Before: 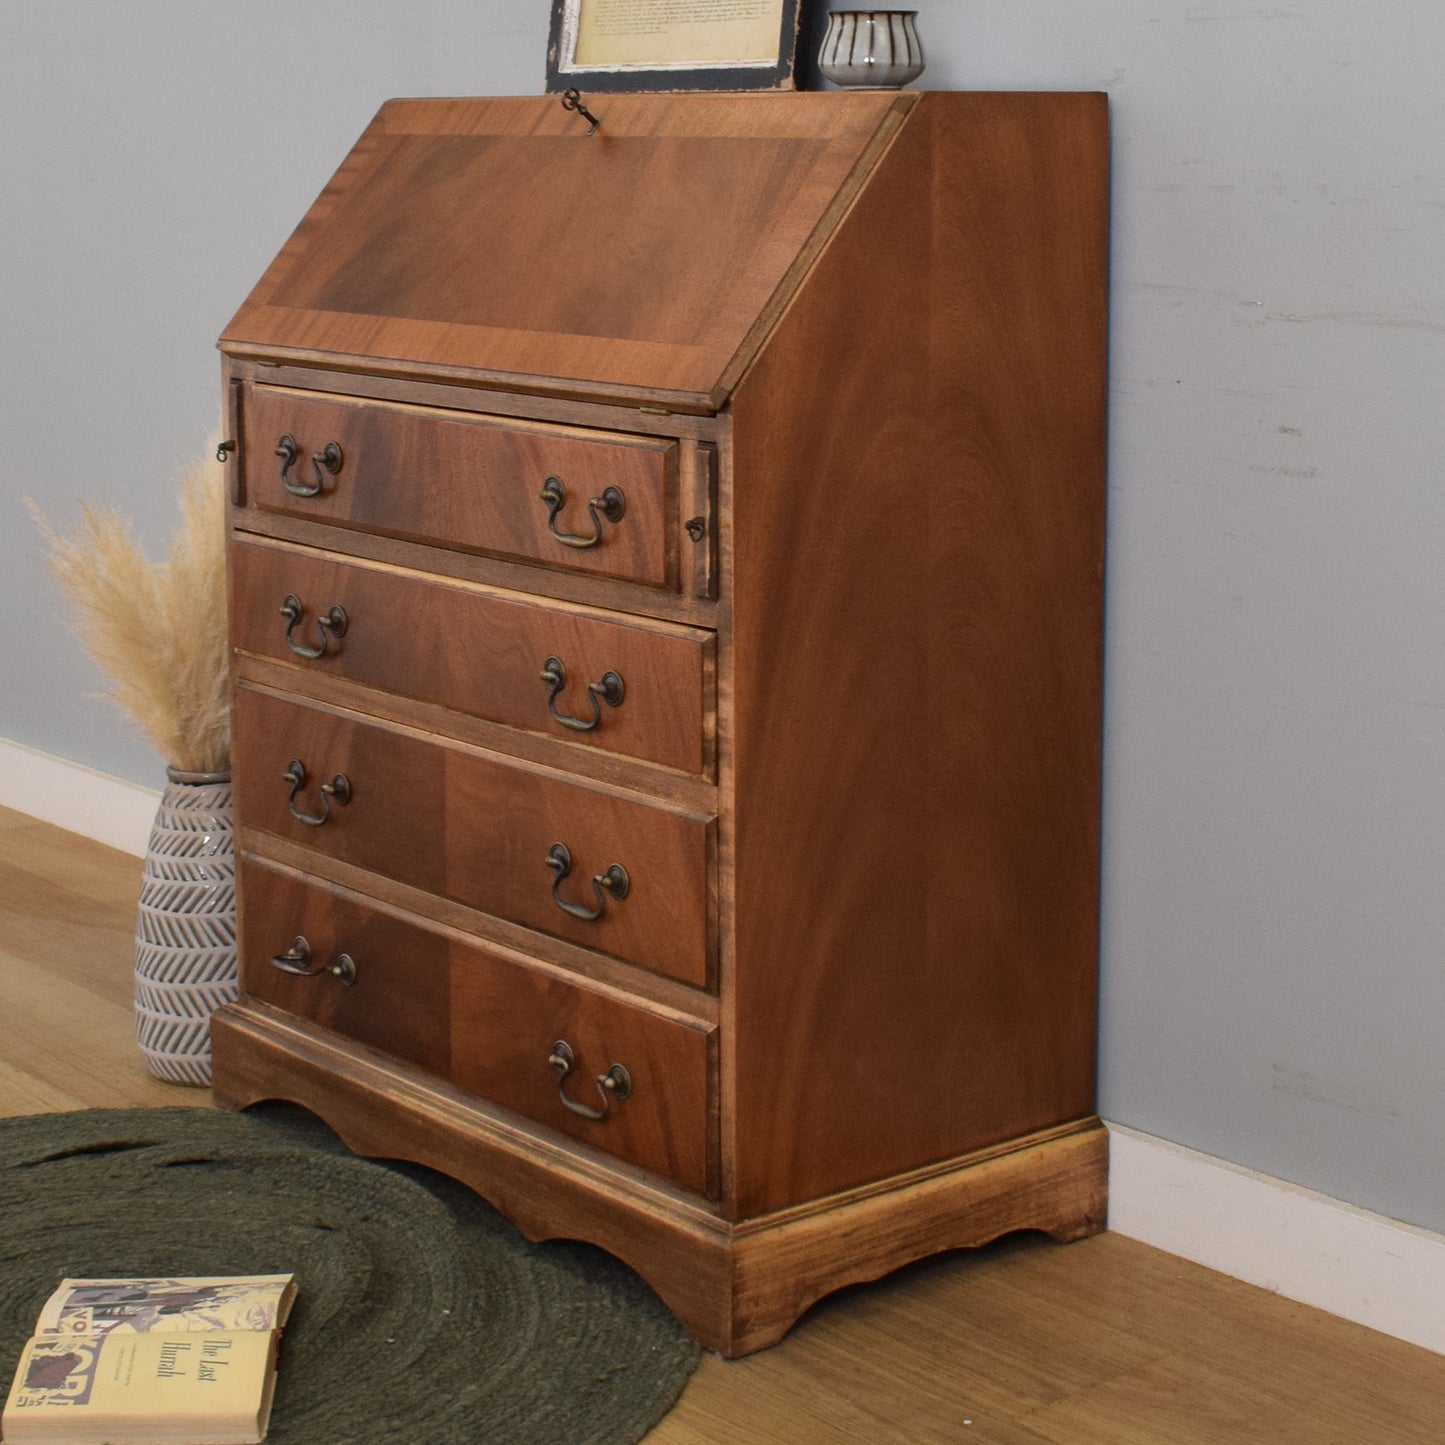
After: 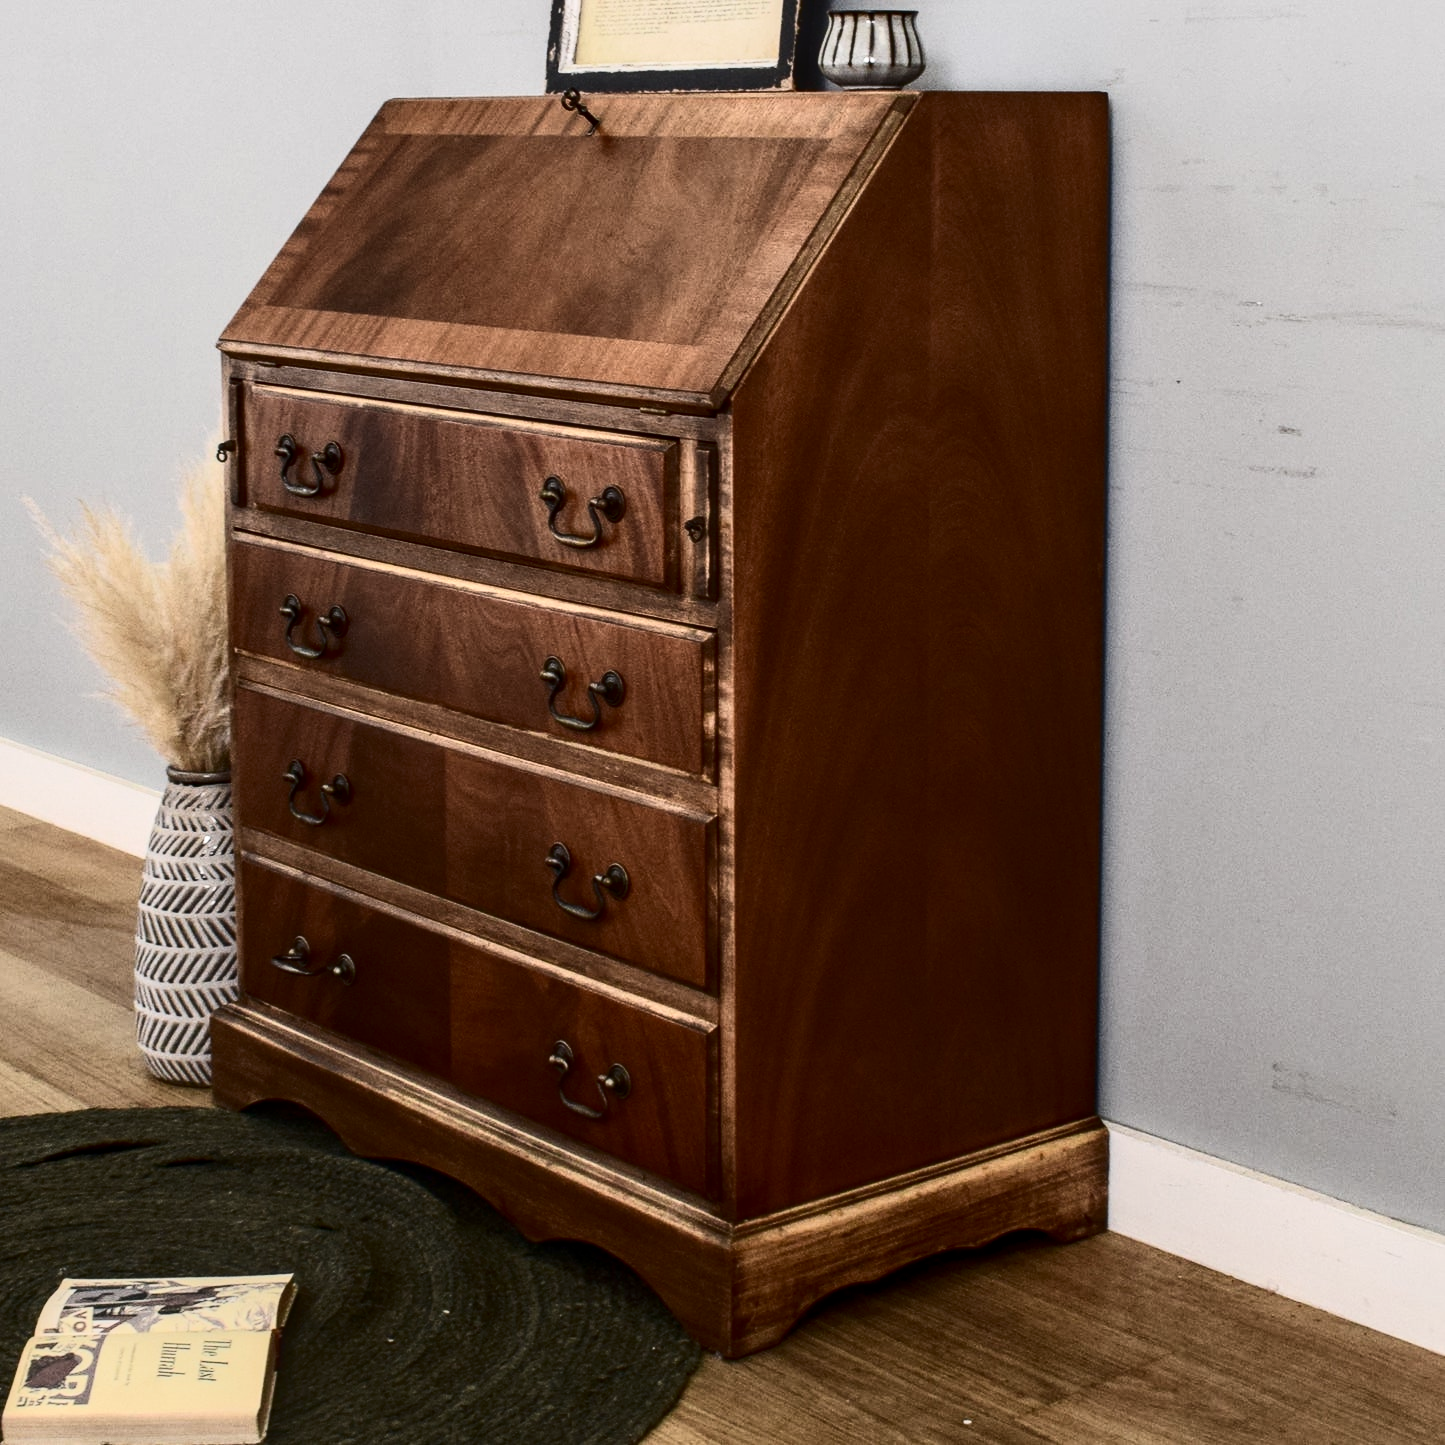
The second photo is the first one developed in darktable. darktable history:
contrast brightness saturation: contrast 0.514, saturation -0.101
local contrast: on, module defaults
